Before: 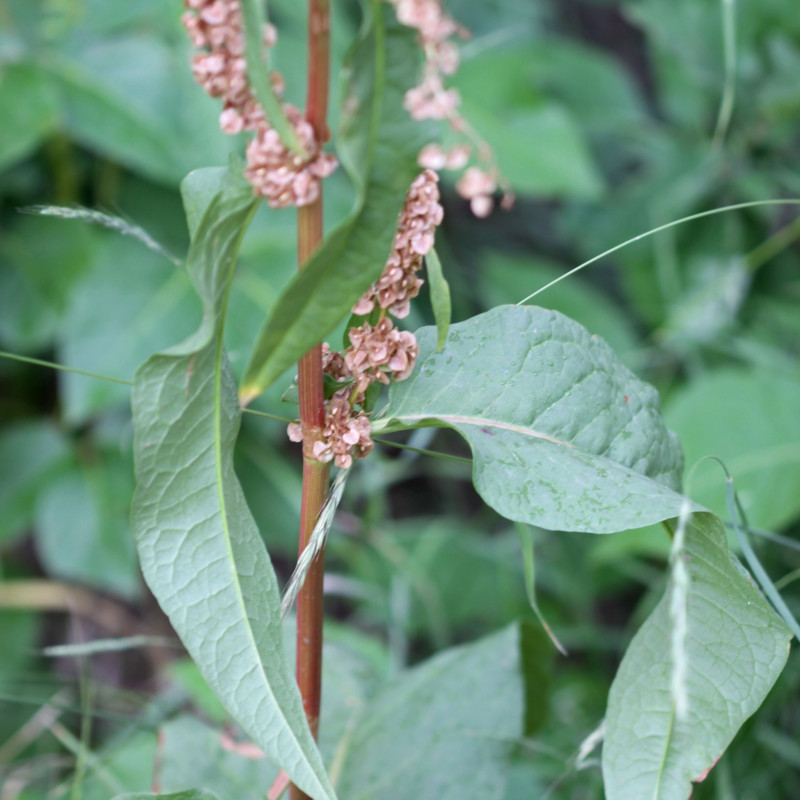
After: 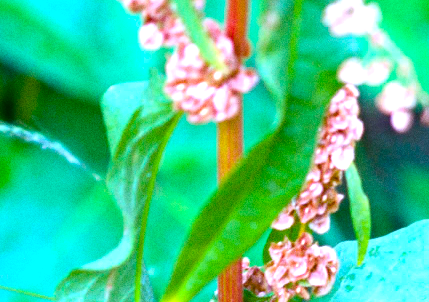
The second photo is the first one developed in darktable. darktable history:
color balance rgb: linear chroma grading › global chroma 25%, perceptual saturation grading › global saturation 40%, perceptual brilliance grading › global brilliance 30%, global vibrance 40%
crop: left 10.121%, top 10.631%, right 36.218%, bottom 51.526%
white balance: red 0.954, blue 1.079
grain: coarseness 0.09 ISO
